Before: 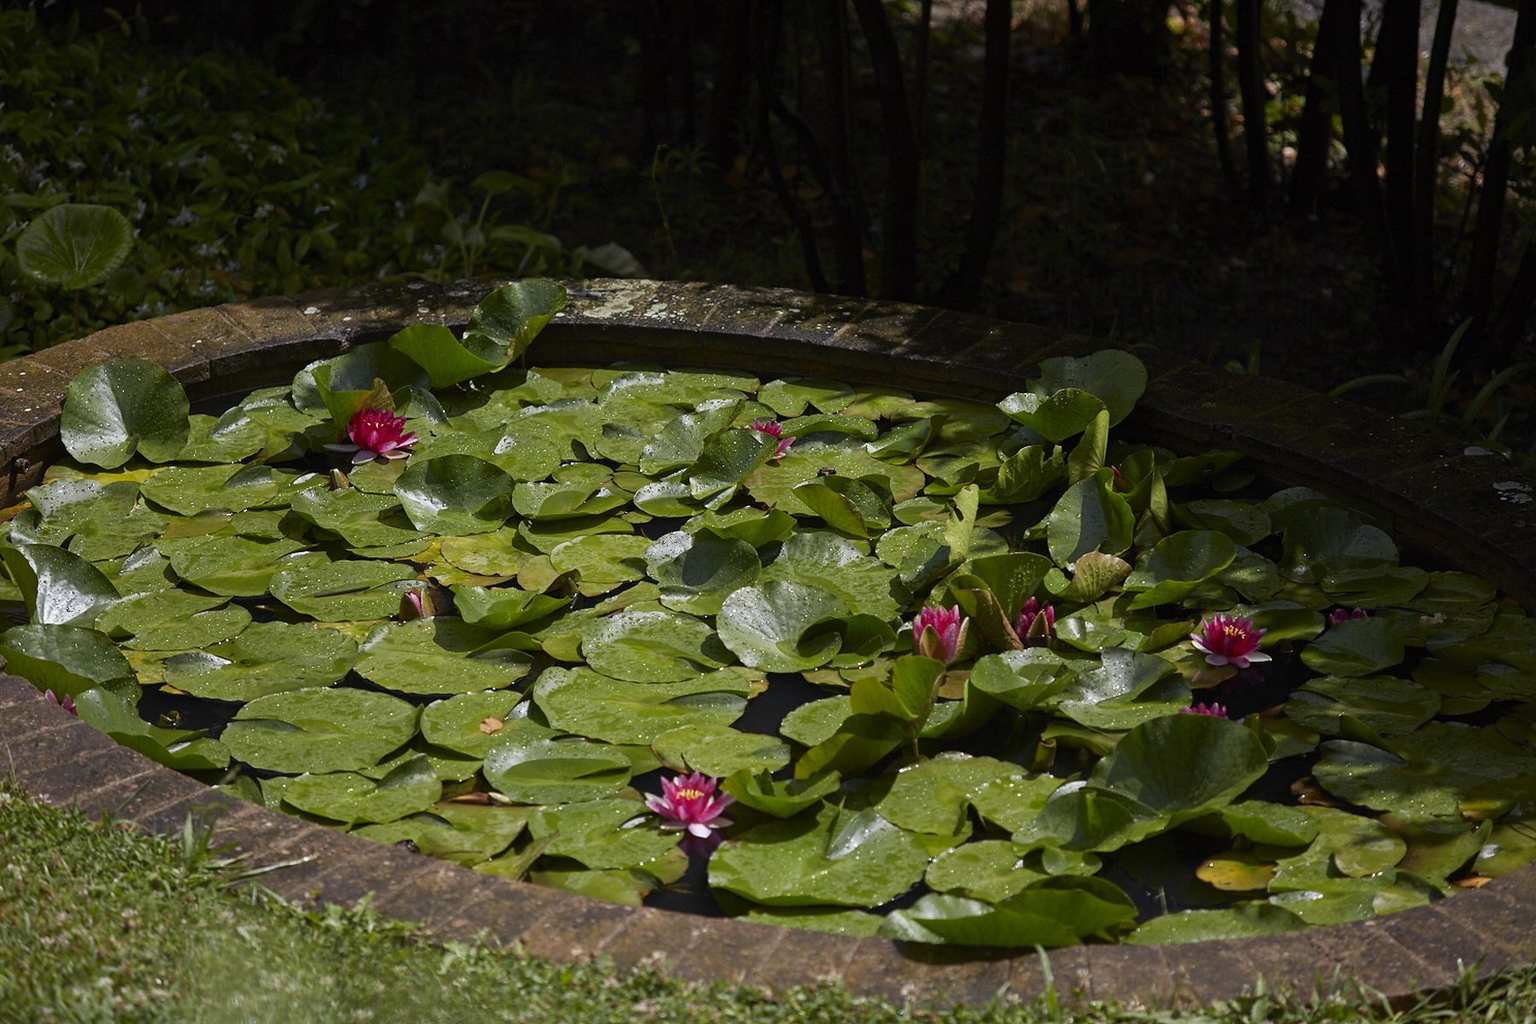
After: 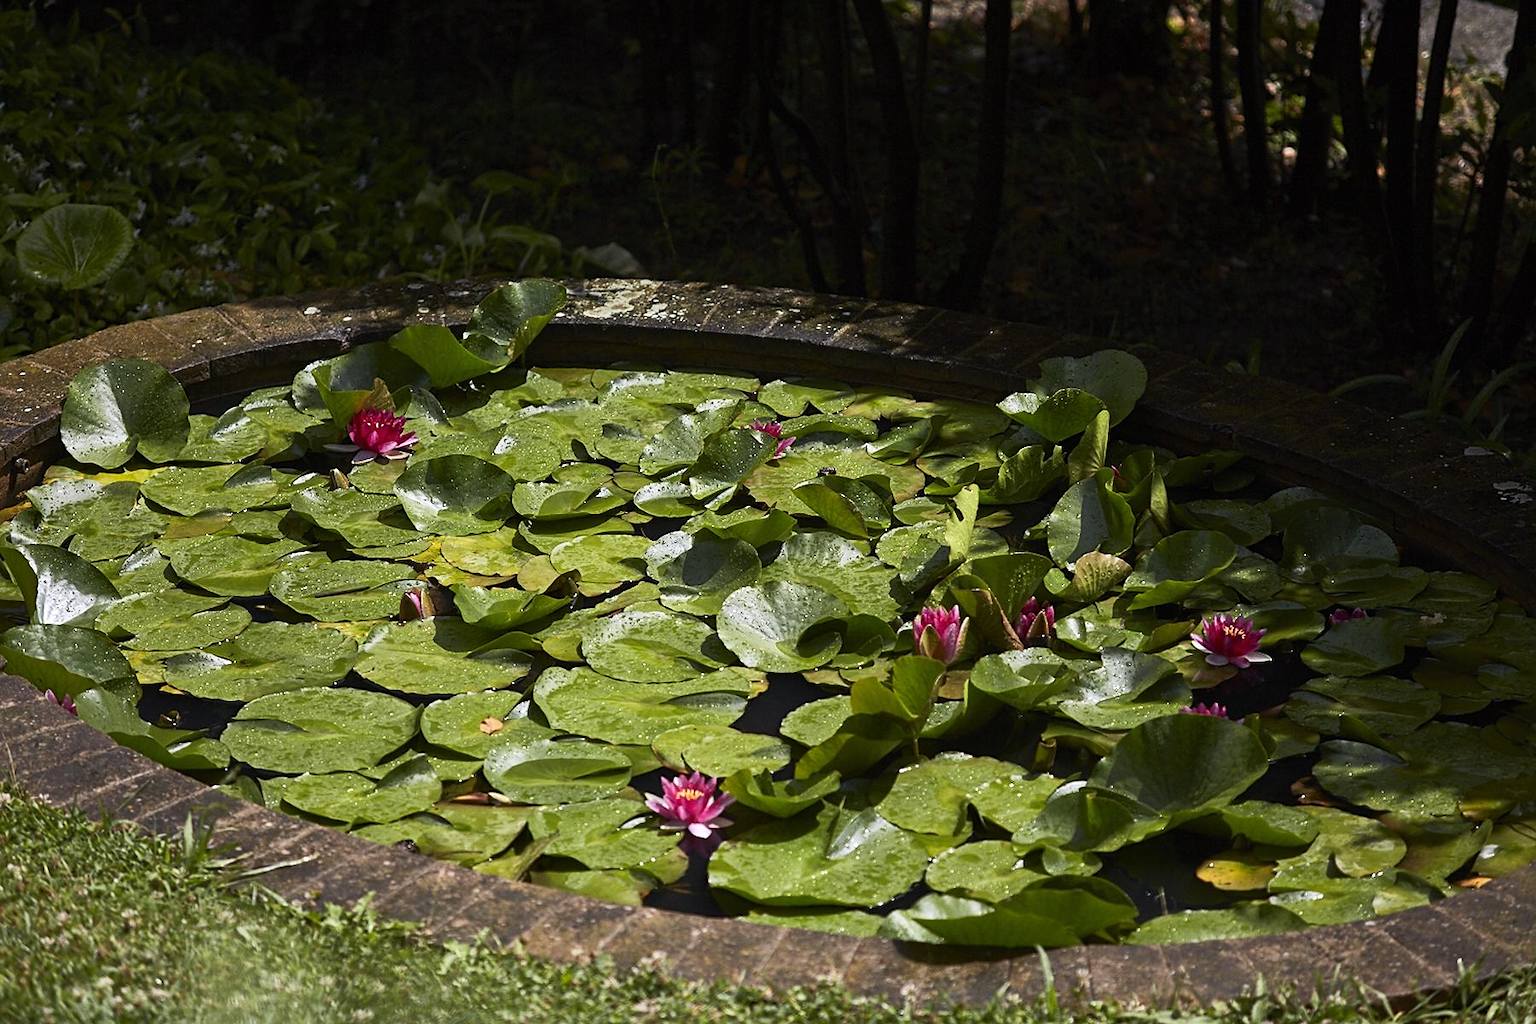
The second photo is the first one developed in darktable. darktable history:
tone equalizer: -8 EV 0.005 EV, -7 EV -0.031 EV, -6 EV 0.042 EV, -5 EV 0.046 EV, -4 EV 0.255 EV, -3 EV 0.666 EV, -2 EV 0.563 EV, -1 EV 0.213 EV, +0 EV 0.041 EV, edges refinement/feathering 500, mask exposure compensation -1.57 EV, preserve details no
sharpen: amount 0.211
